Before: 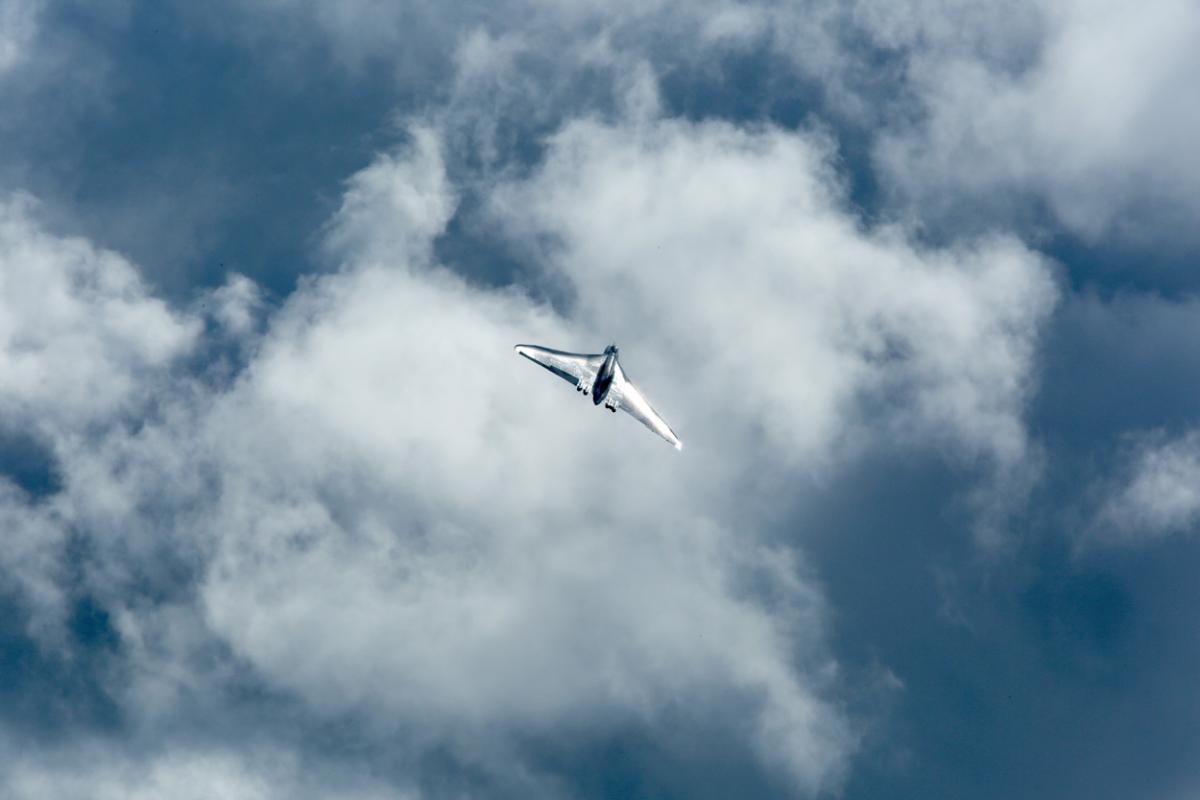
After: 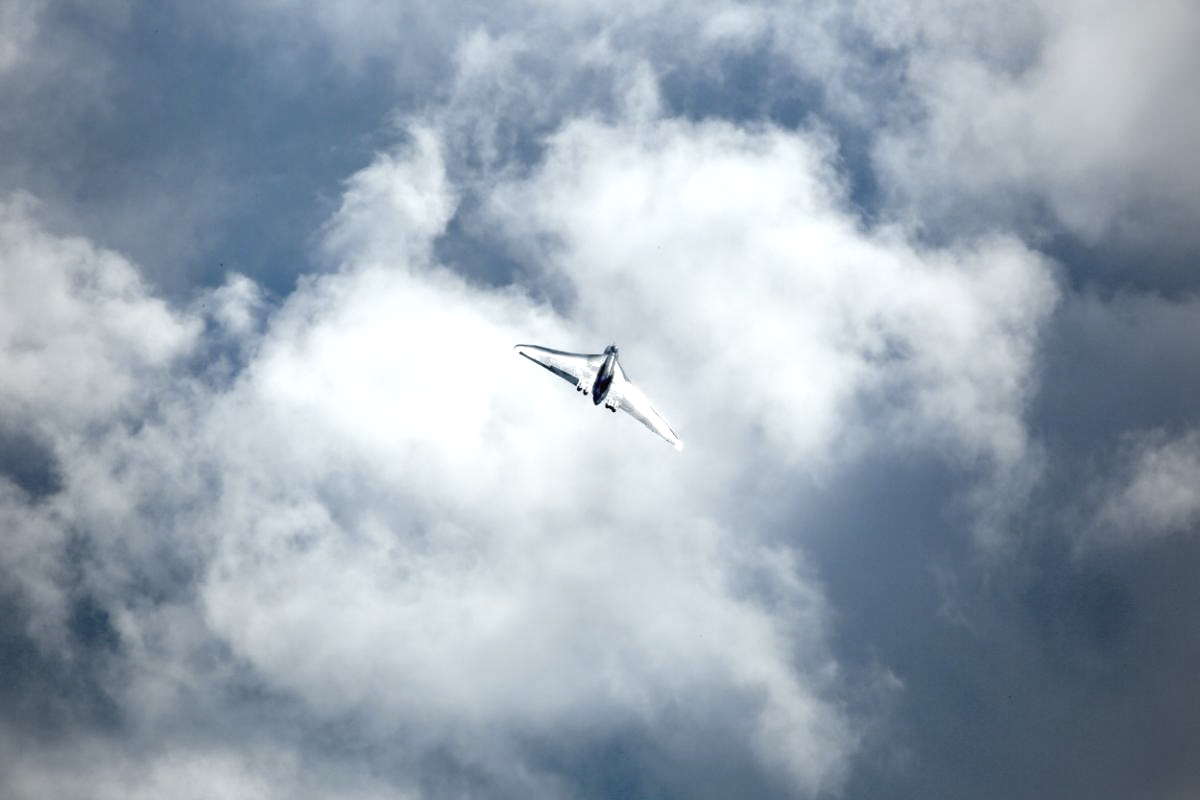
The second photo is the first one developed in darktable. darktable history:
exposure: black level correction 0, exposure 0.7 EV, compensate exposure bias true, compensate highlight preservation false
tone curve: curves: ch0 [(0, 0.013) (0.036, 0.035) (0.274, 0.288) (0.504, 0.536) (0.844, 0.84) (1, 0.97)]; ch1 [(0, 0) (0.389, 0.403) (0.462, 0.48) (0.499, 0.5) (0.524, 0.529) (0.567, 0.603) (0.626, 0.651) (0.749, 0.781) (1, 1)]; ch2 [(0, 0) (0.464, 0.478) (0.5, 0.501) (0.533, 0.539) (0.599, 0.6) (0.704, 0.732) (1, 1)], color space Lab, independent channels, preserve colors none
vignetting: fall-off start 72.14%, fall-off radius 108.07%, brightness -0.713, saturation -0.488, center (-0.054, -0.359), width/height ratio 0.729
